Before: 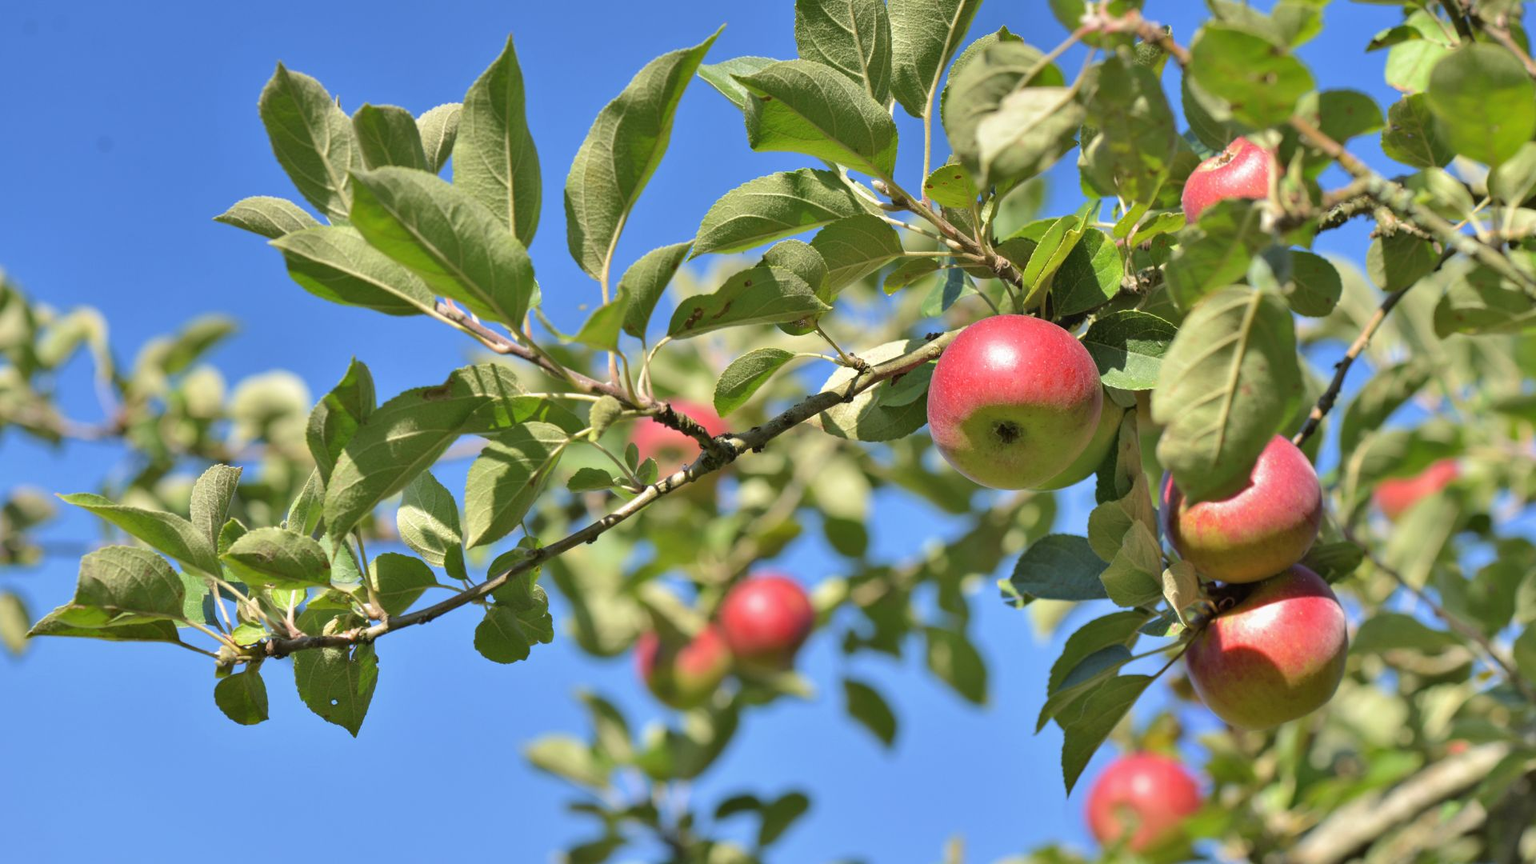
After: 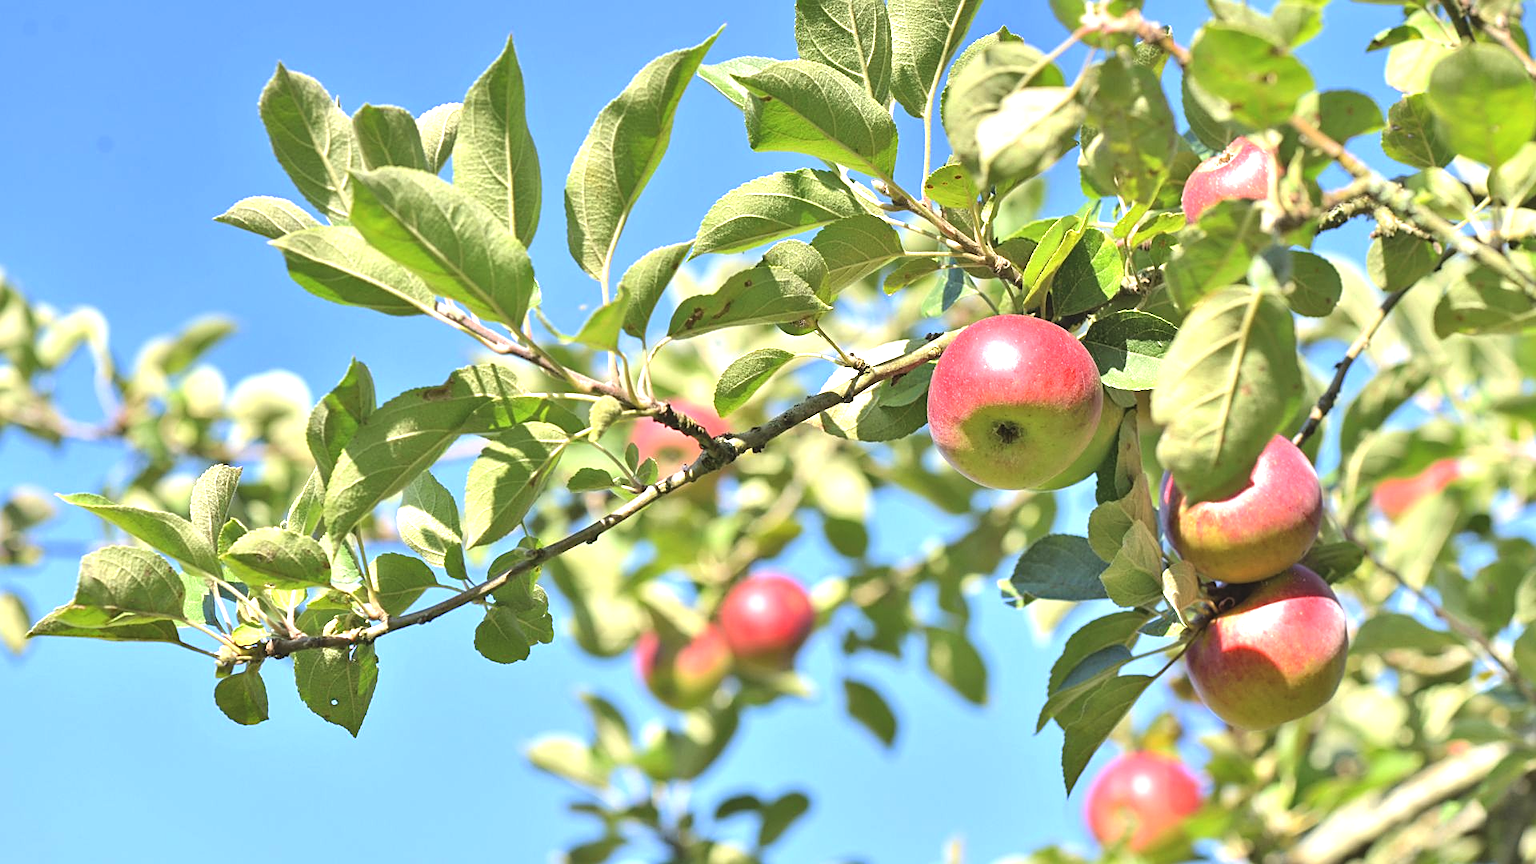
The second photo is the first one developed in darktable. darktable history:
sharpen: on, module defaults
exposure: black level correction -0.005, exposure 1 EV, compensate highlight preservation false
vignetting: fall-off start 116.67%, fall-off radius 59.26%, brightness -0.31, saturation -0.056
local contrast: highlights 61%, shadows 106%, detail 107%, midtone range 0.529
